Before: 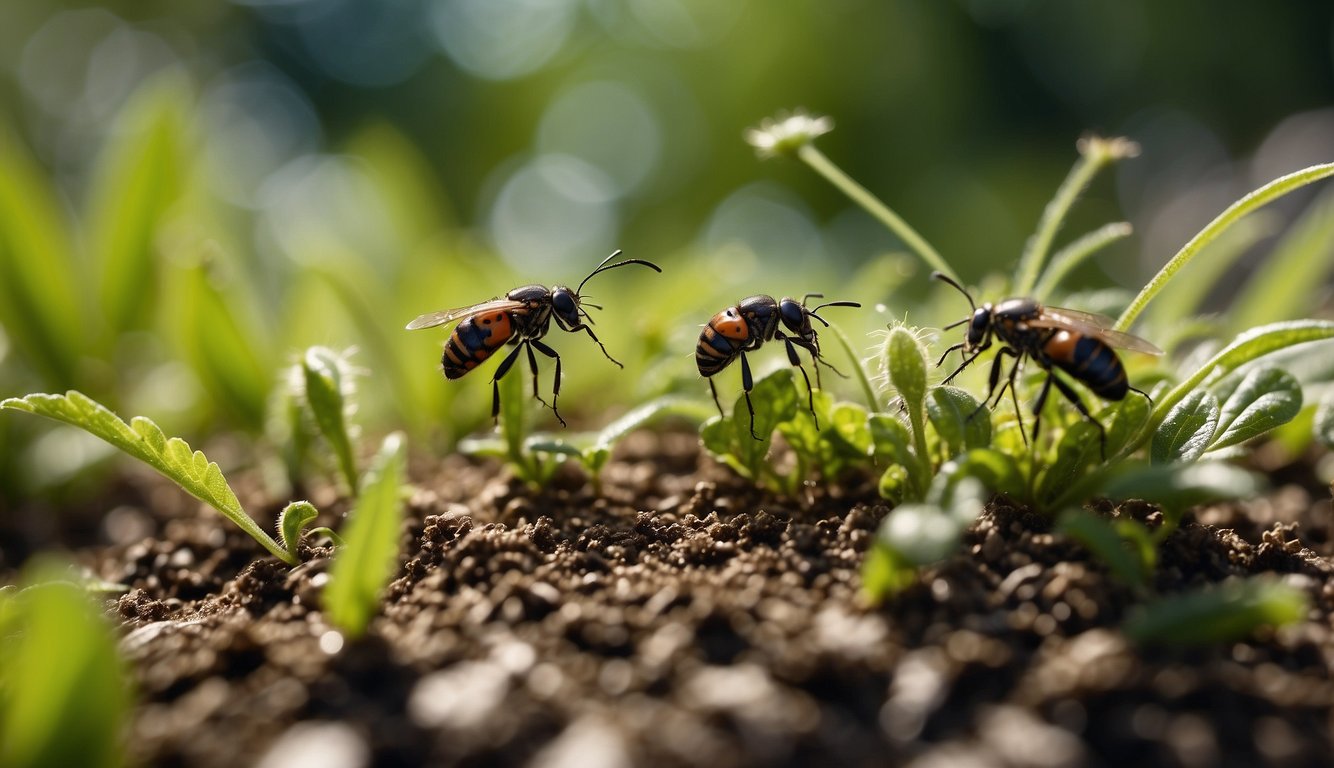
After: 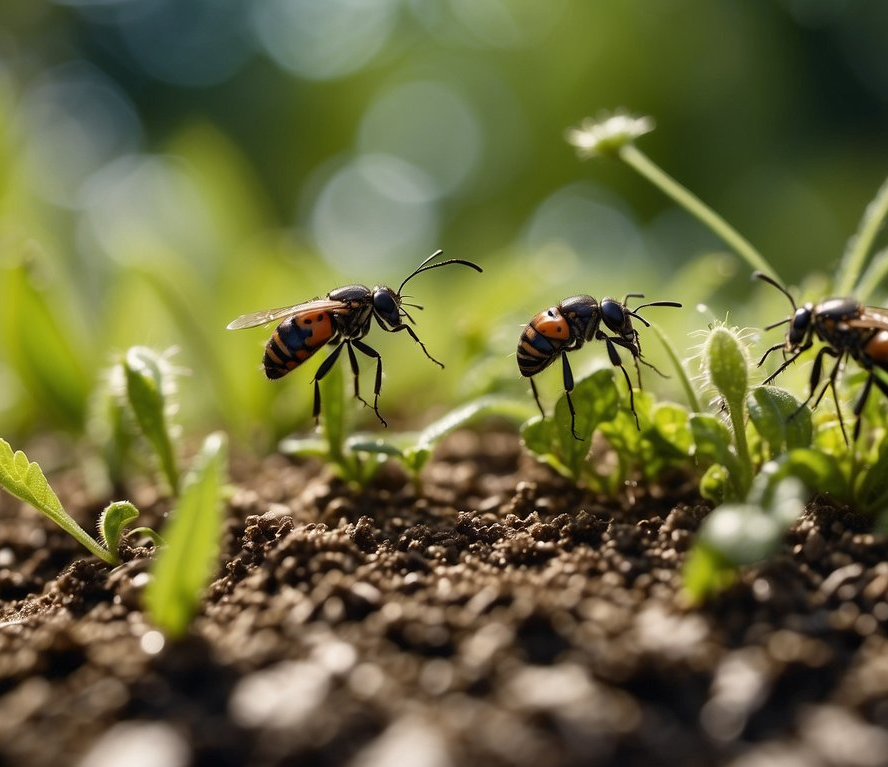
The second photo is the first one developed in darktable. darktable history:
crop and rotate: left 13.428%, right 19.945%
